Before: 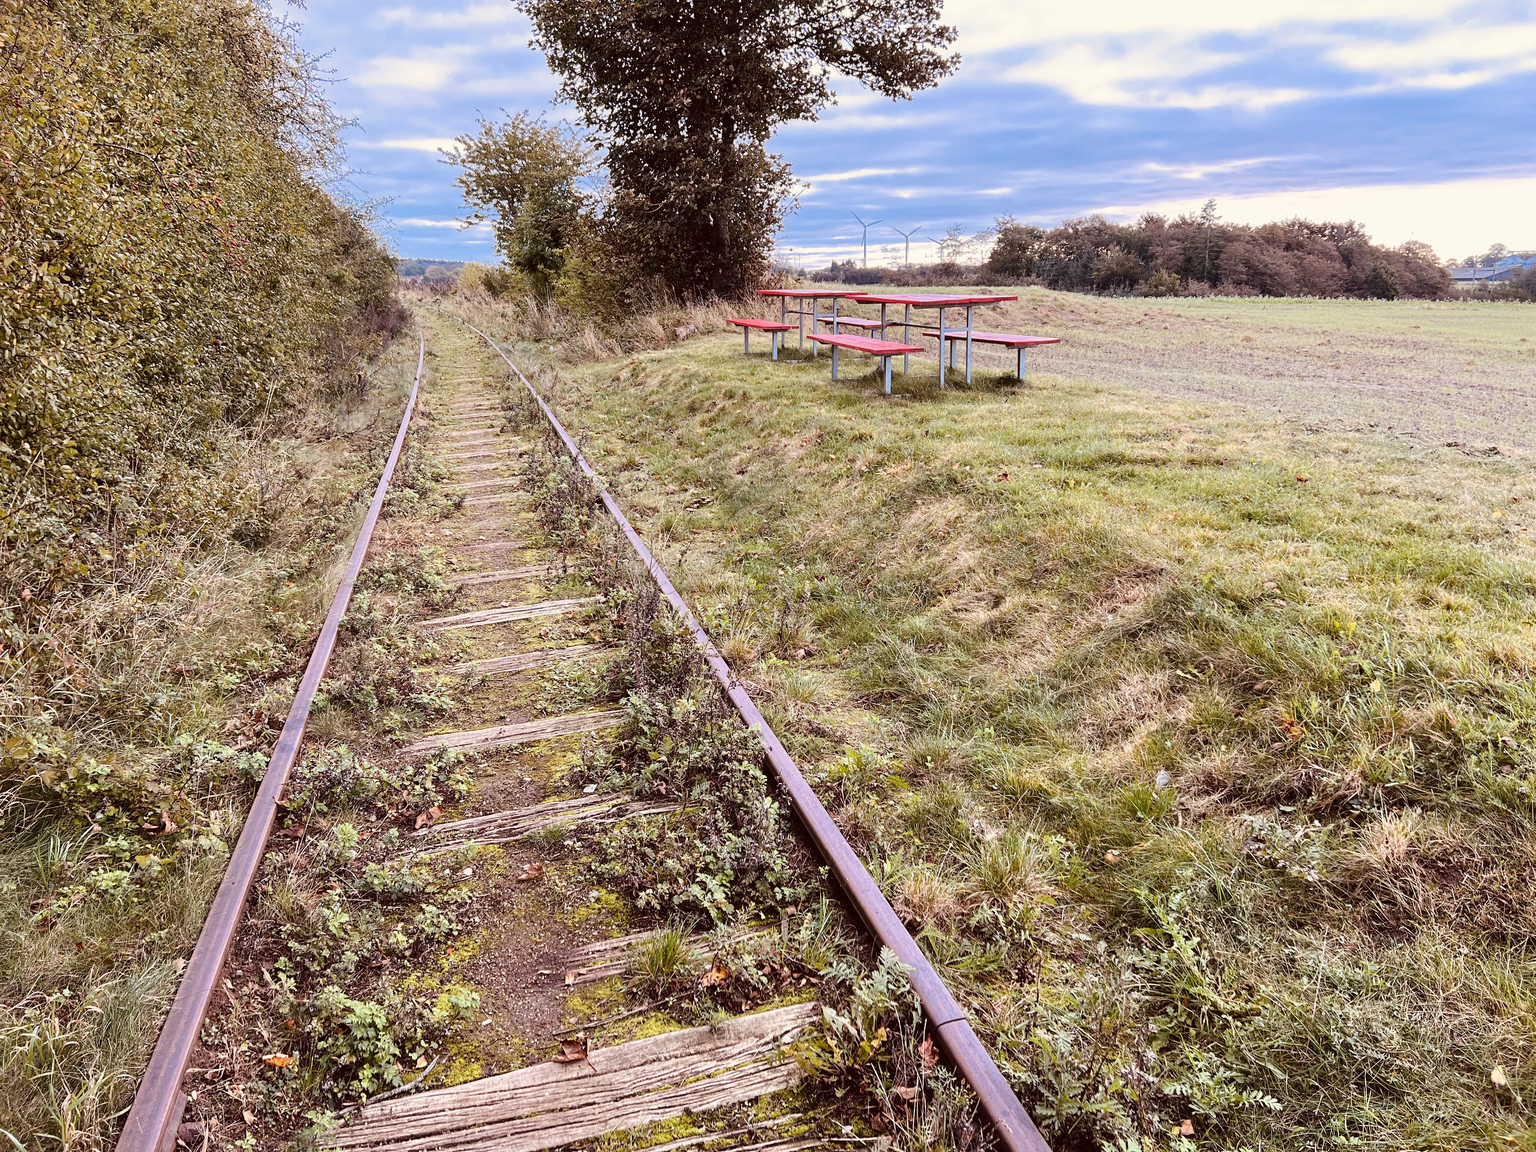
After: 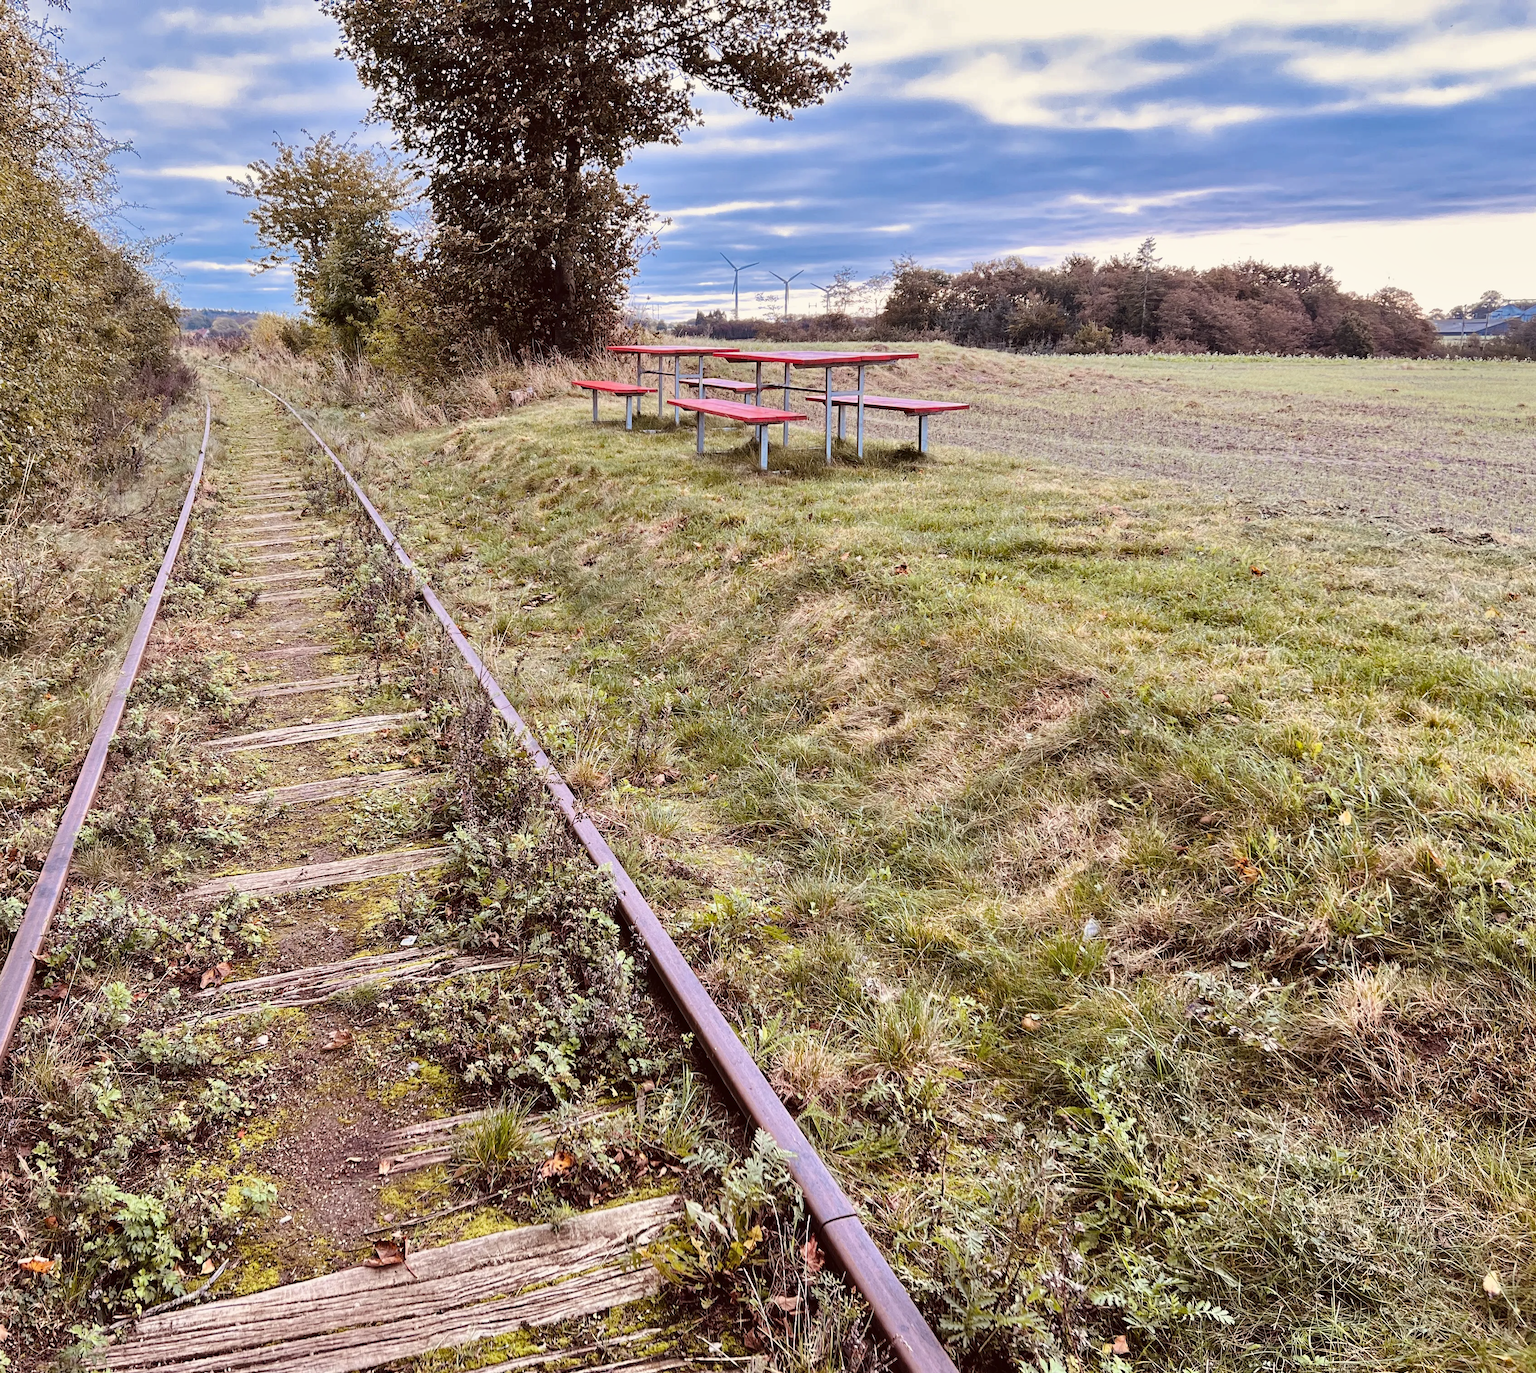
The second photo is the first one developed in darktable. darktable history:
crop: left 16.145%
shadows and highlights: shadows 40, highlights -54, highlights color adjustment 46%, low approximation 0.01, soften with gaussian
